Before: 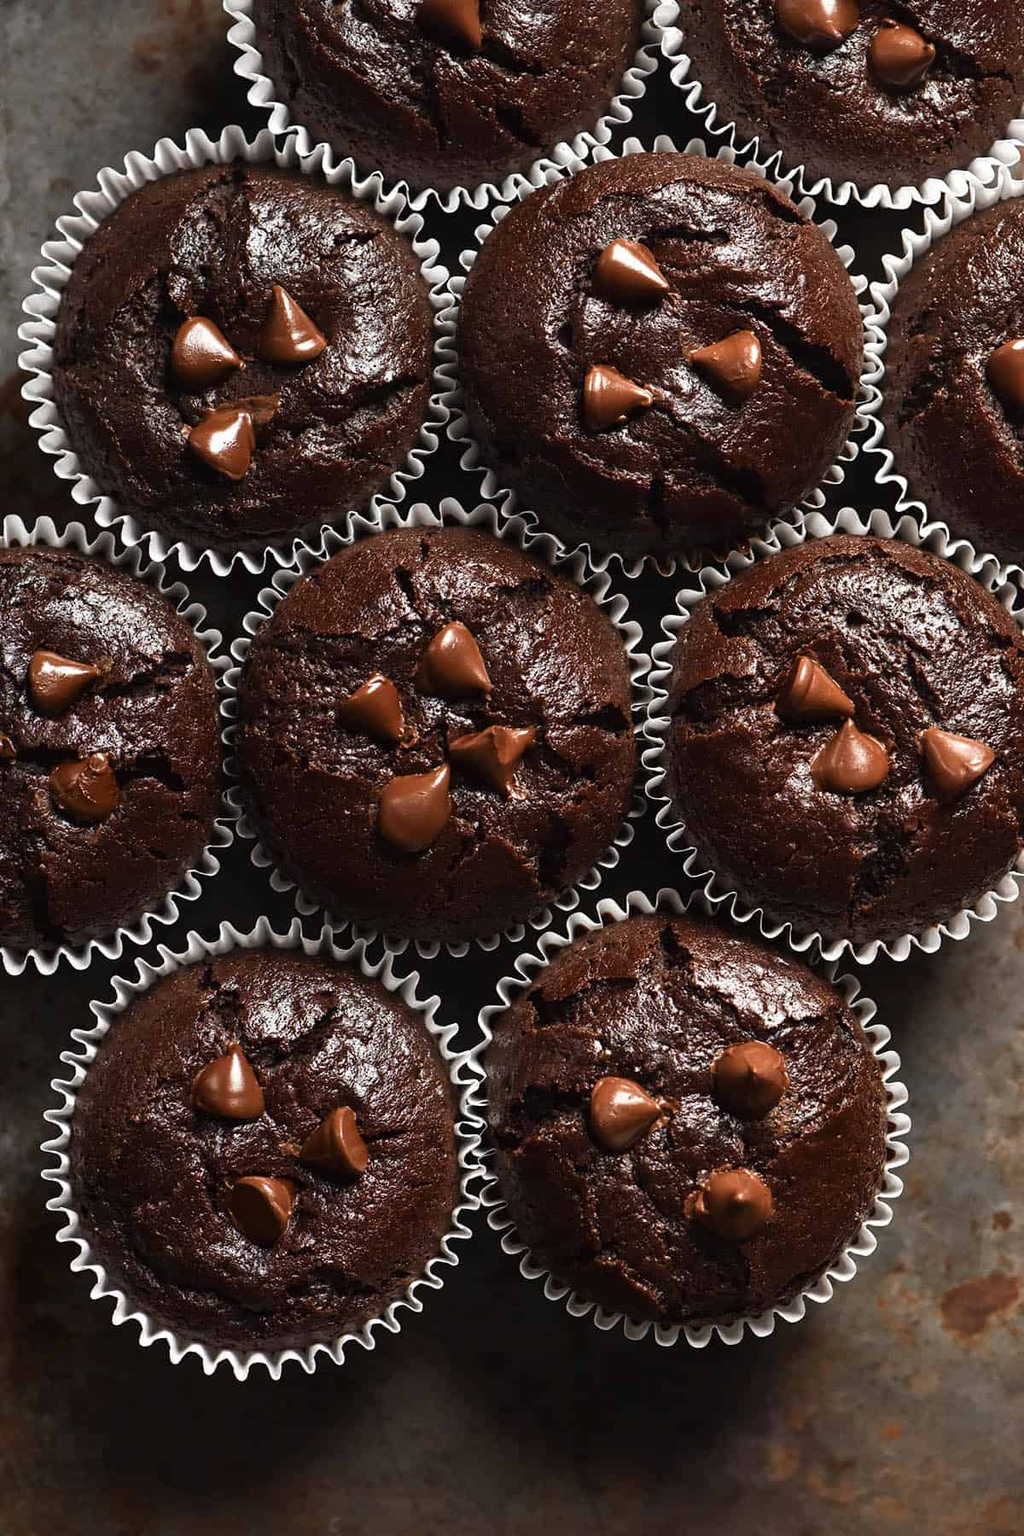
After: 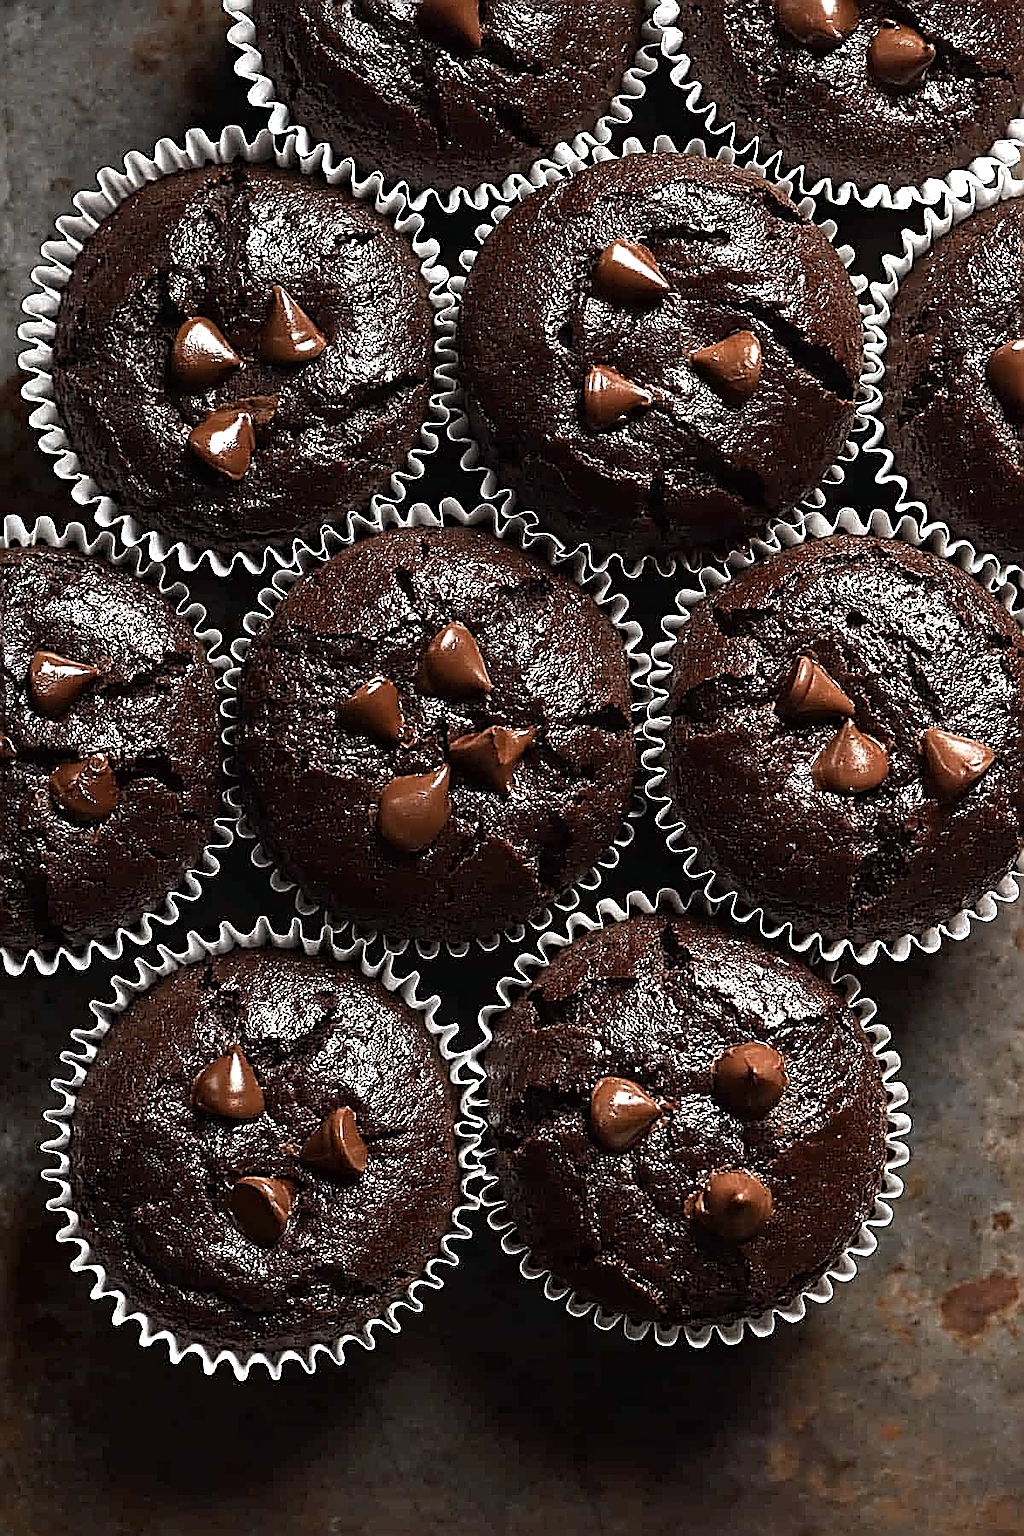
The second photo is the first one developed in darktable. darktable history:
sharpen: amount 1.988
exposure: black level correction 0.001, compensate exposure bias true, compensate highlight preservation false
color correction: highlights b* -0.031, saturation 0.828
haze removal: compatibility mode true, adaptive false
